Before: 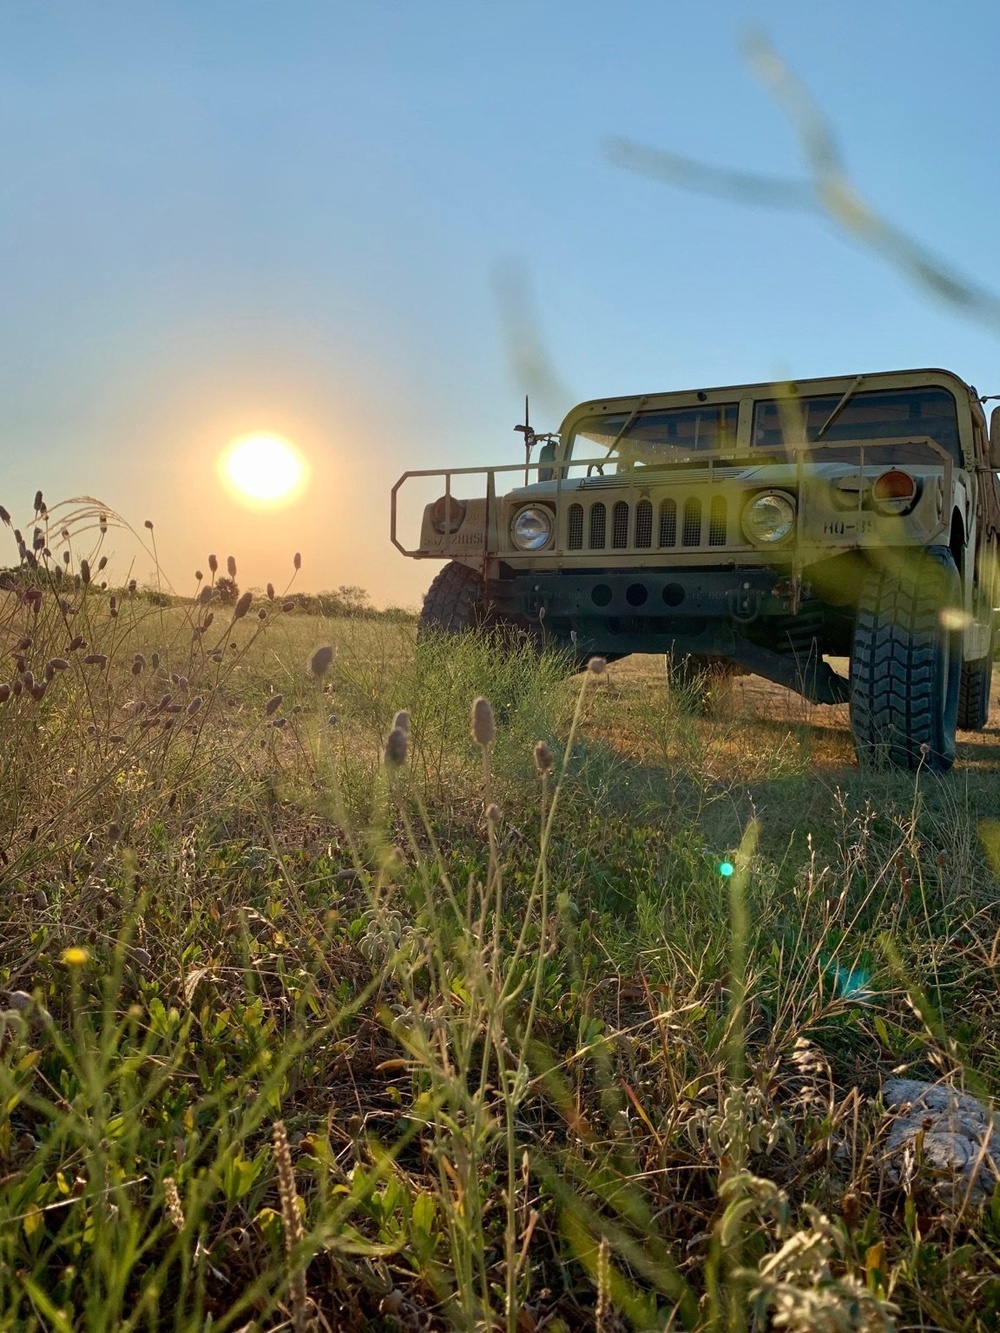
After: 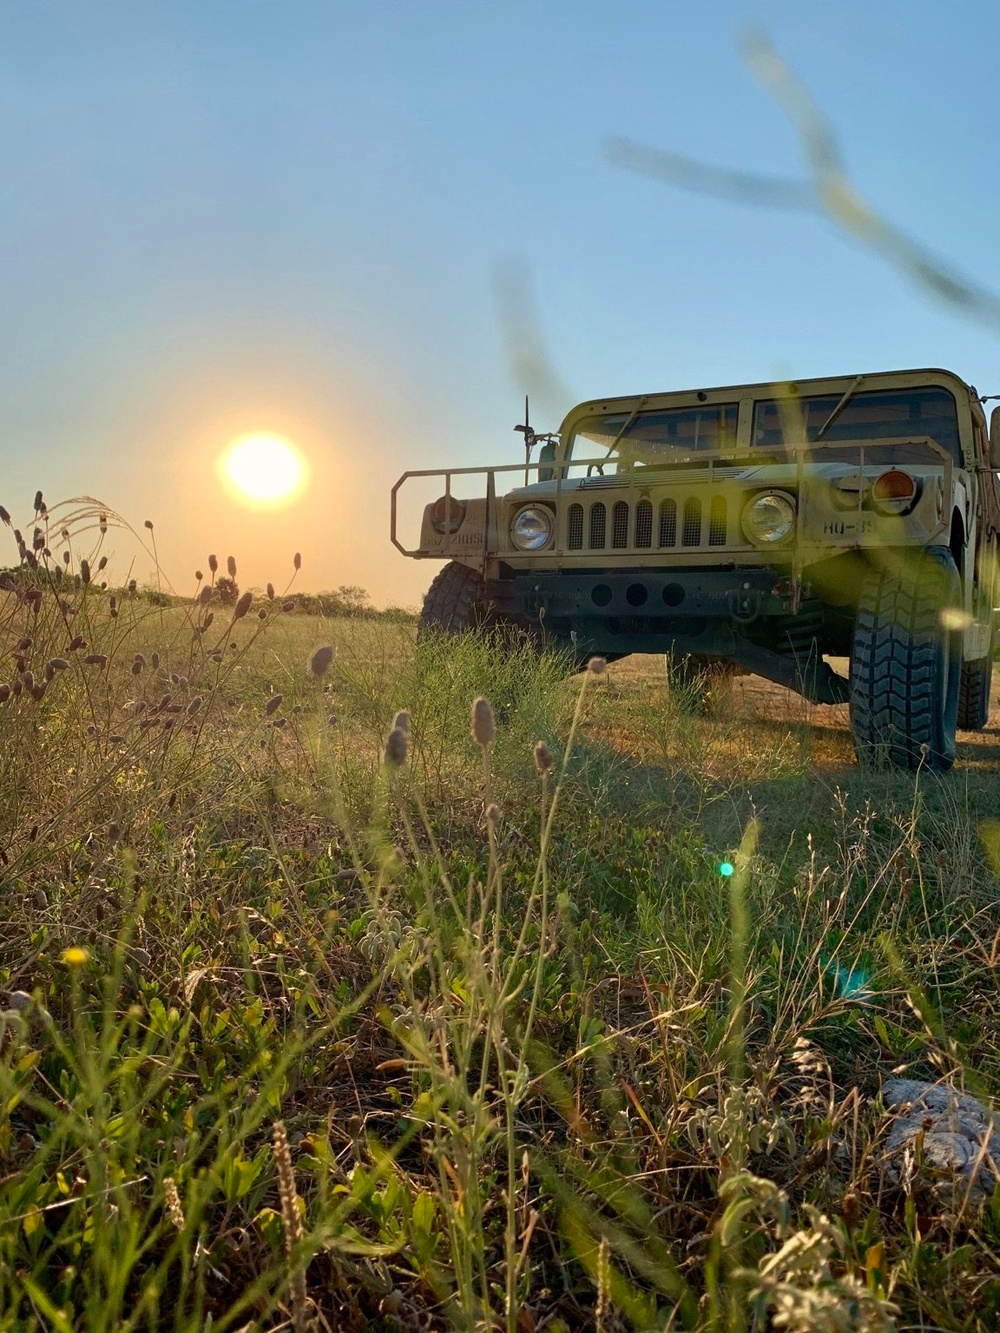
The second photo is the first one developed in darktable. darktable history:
color correction: highlights a* 0.686, highlights b* 2.86, saturation 1.06
